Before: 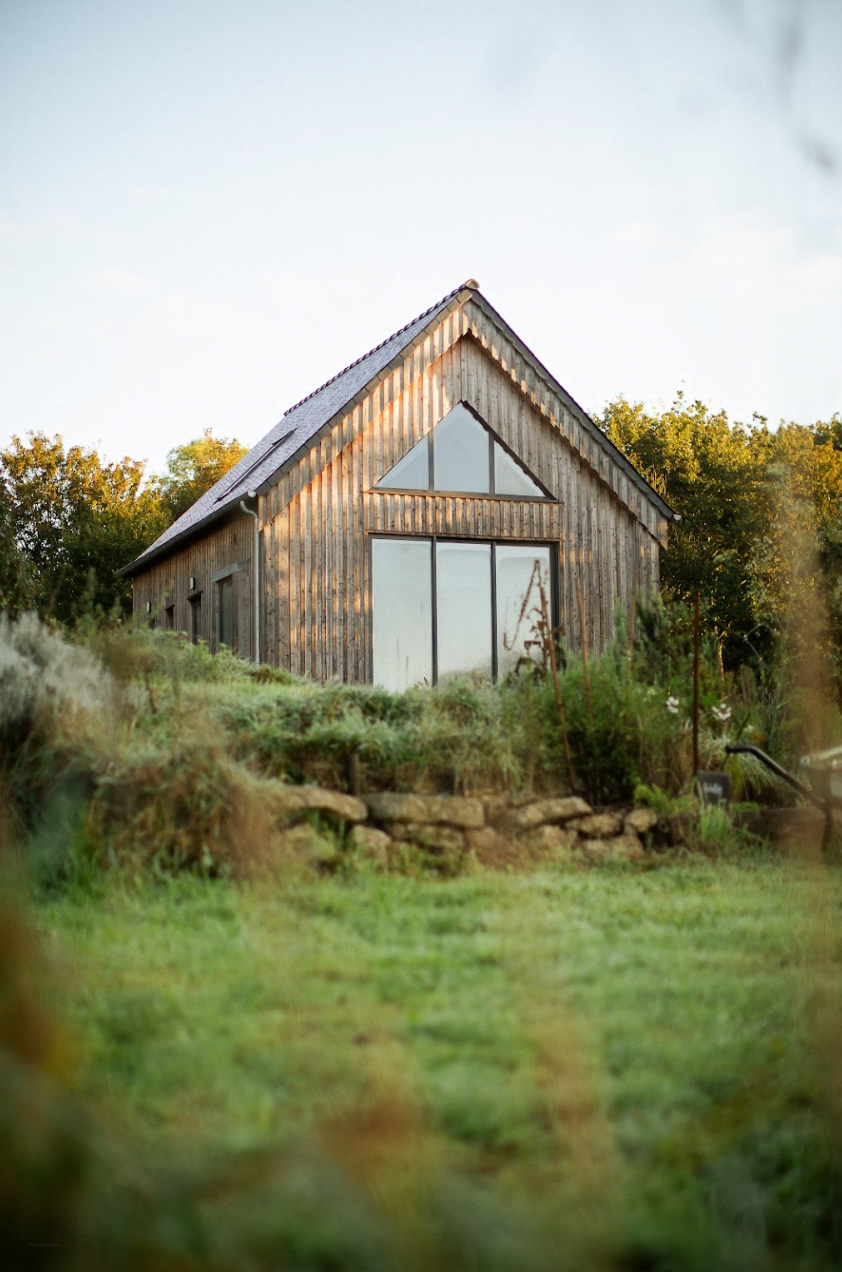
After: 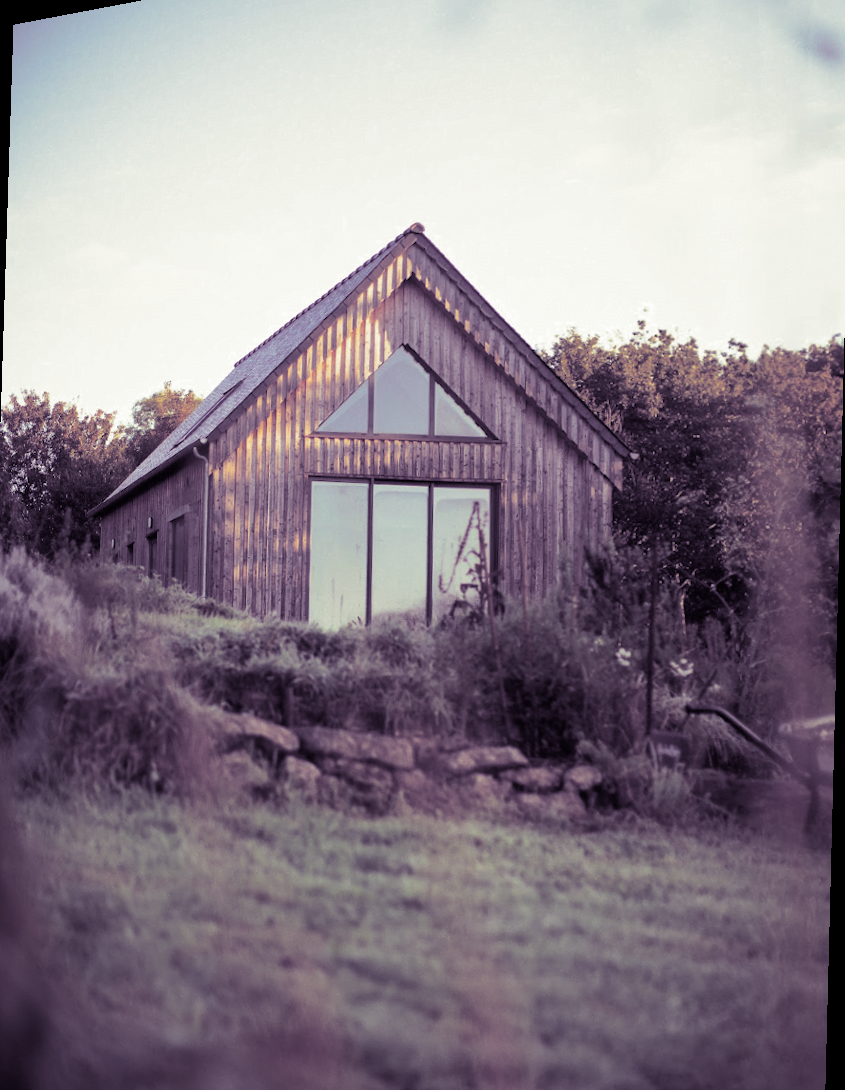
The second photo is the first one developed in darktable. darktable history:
color balance: mode lift, gamma, gain (sRGB)
shadows and highlights: on, module defaults
split-toning: shadows › hue 266.4°, shadows › saturation 0.4, highlights › hue 61.2°, highlights › saturation 0.3, compress 0%
rotate and perspective: rotation 1.69°, lens shift (vertical) -0.023, lens shift (horizontal) -0.291, crop left 0.025, crop right 0.988, crop top 0.092, crop bottom 0.842
